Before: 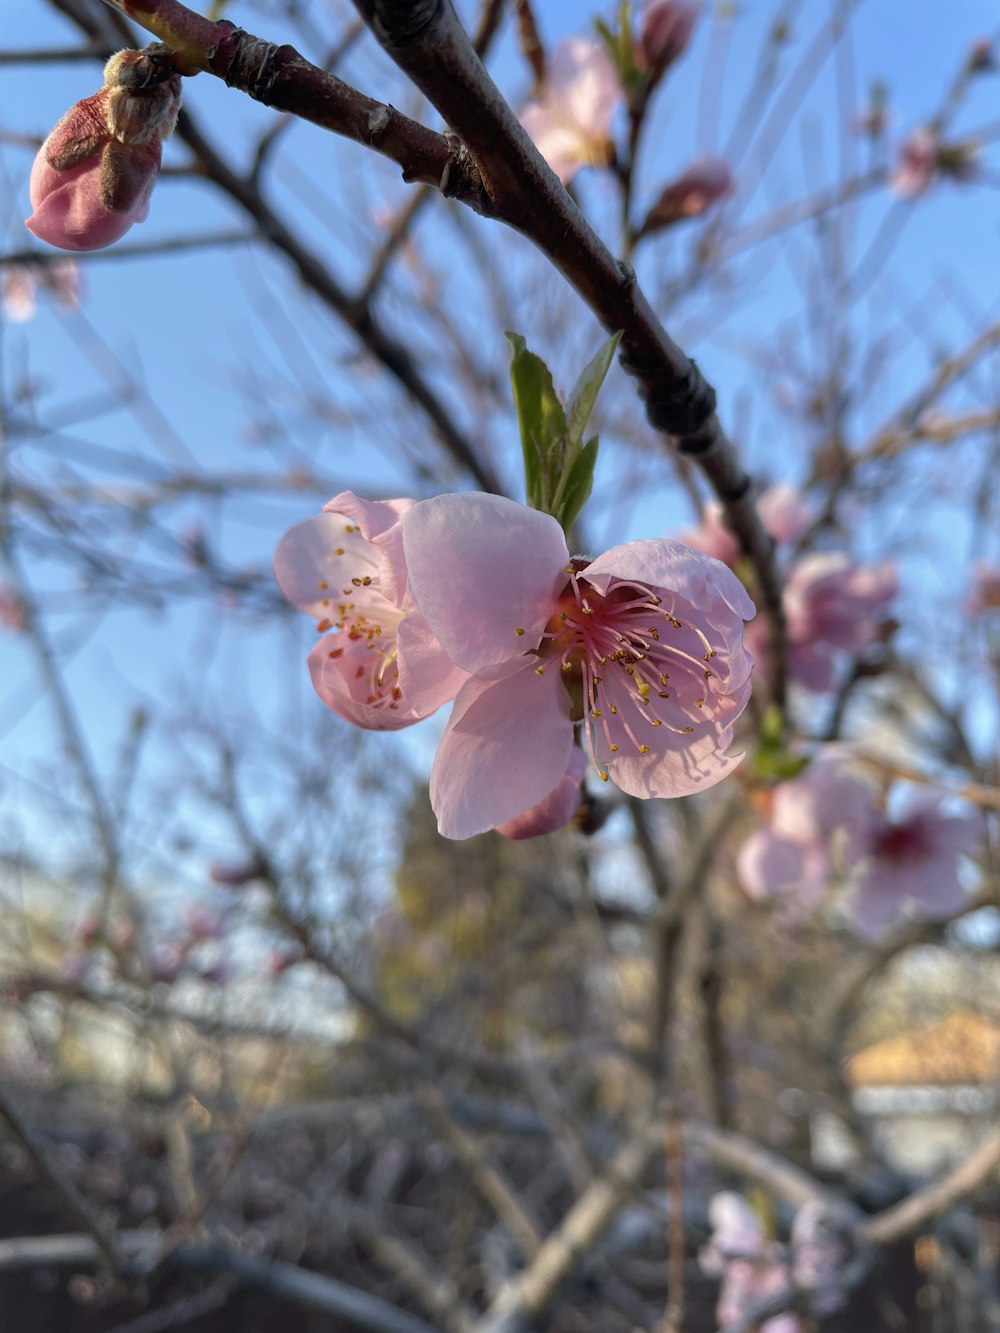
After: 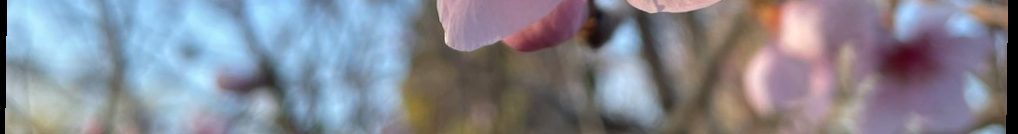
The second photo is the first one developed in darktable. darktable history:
rotate and perspective: rotation 0.8°, automatic cropping off
crop and rotate: top 59.084%, bottom 30.916%
